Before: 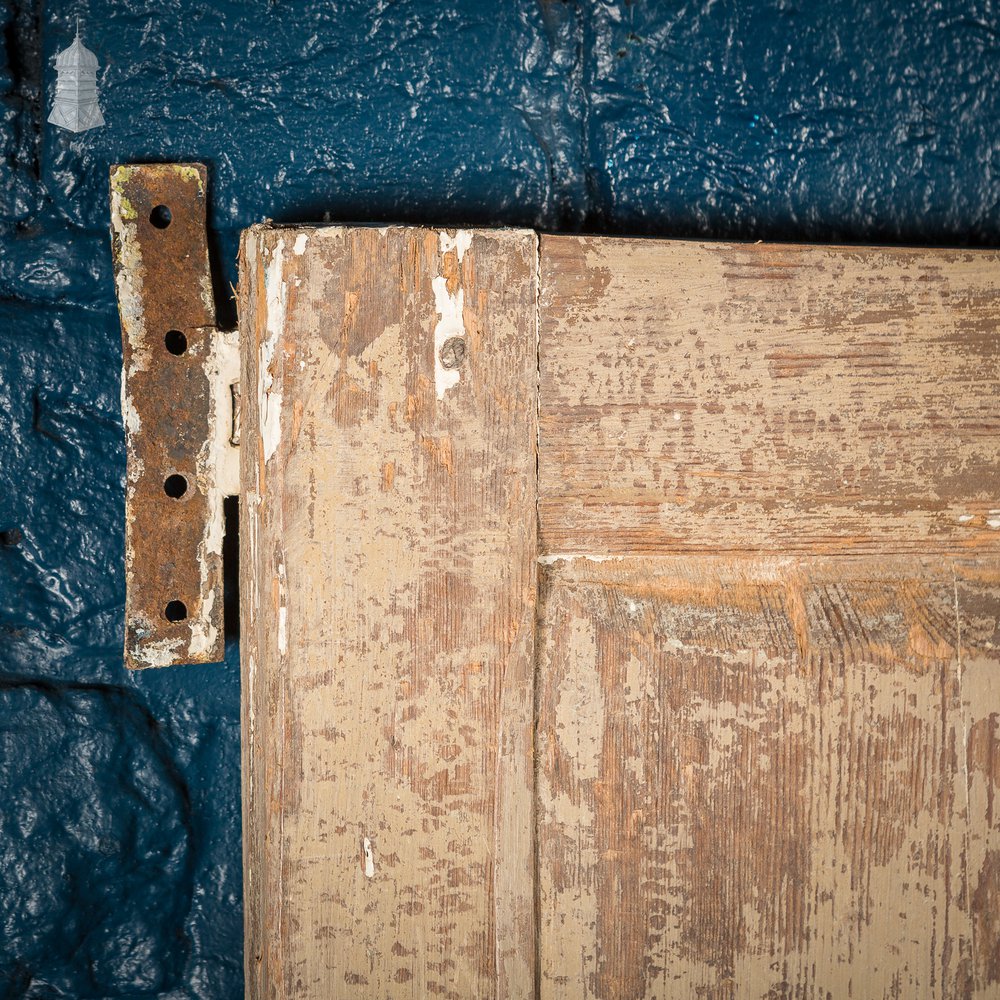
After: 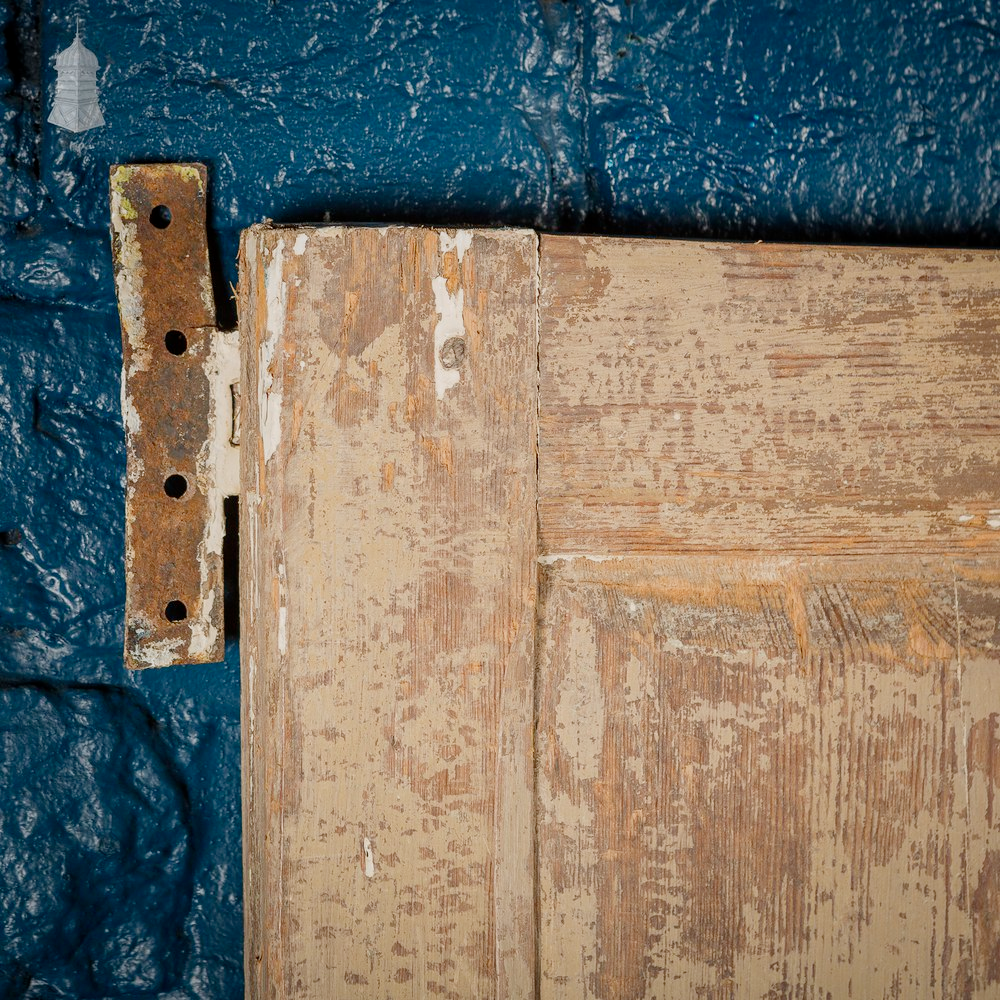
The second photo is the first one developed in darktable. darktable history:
filmic rgb: black relative exposure -16 EV, threshold -0.33 EV, transition 3.19 EV, structure ↔ texture 100%, target black luminance 0%, hardness 7.57, latitude 72.96%, contrast 0.908, highlights saturation mix 10%, shadows ↔ highlights balance -0.38%, add noise in highlights 0, preserve chrominance no, color science v4 (2020), iterations of high-quality reconstruction 10, enable highlight reconstruction true
color balance rgb: on, module defaults
